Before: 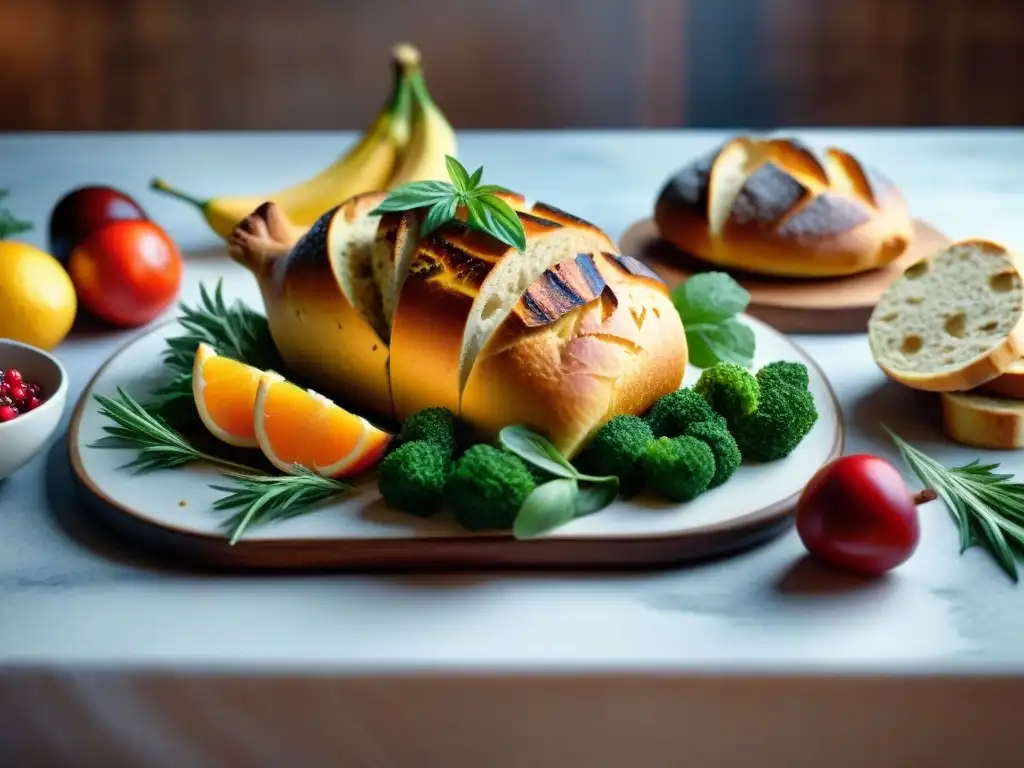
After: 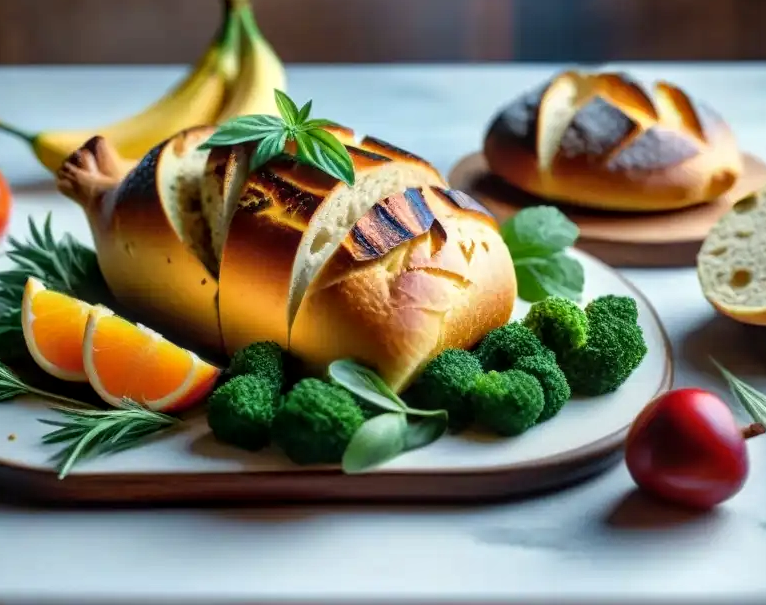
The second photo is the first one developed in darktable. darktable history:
crop: left 16.768%, top 8.653%, right 8.362%, bottom 12.485%
local contrast: on, module defaults
white balance: emerald 1
